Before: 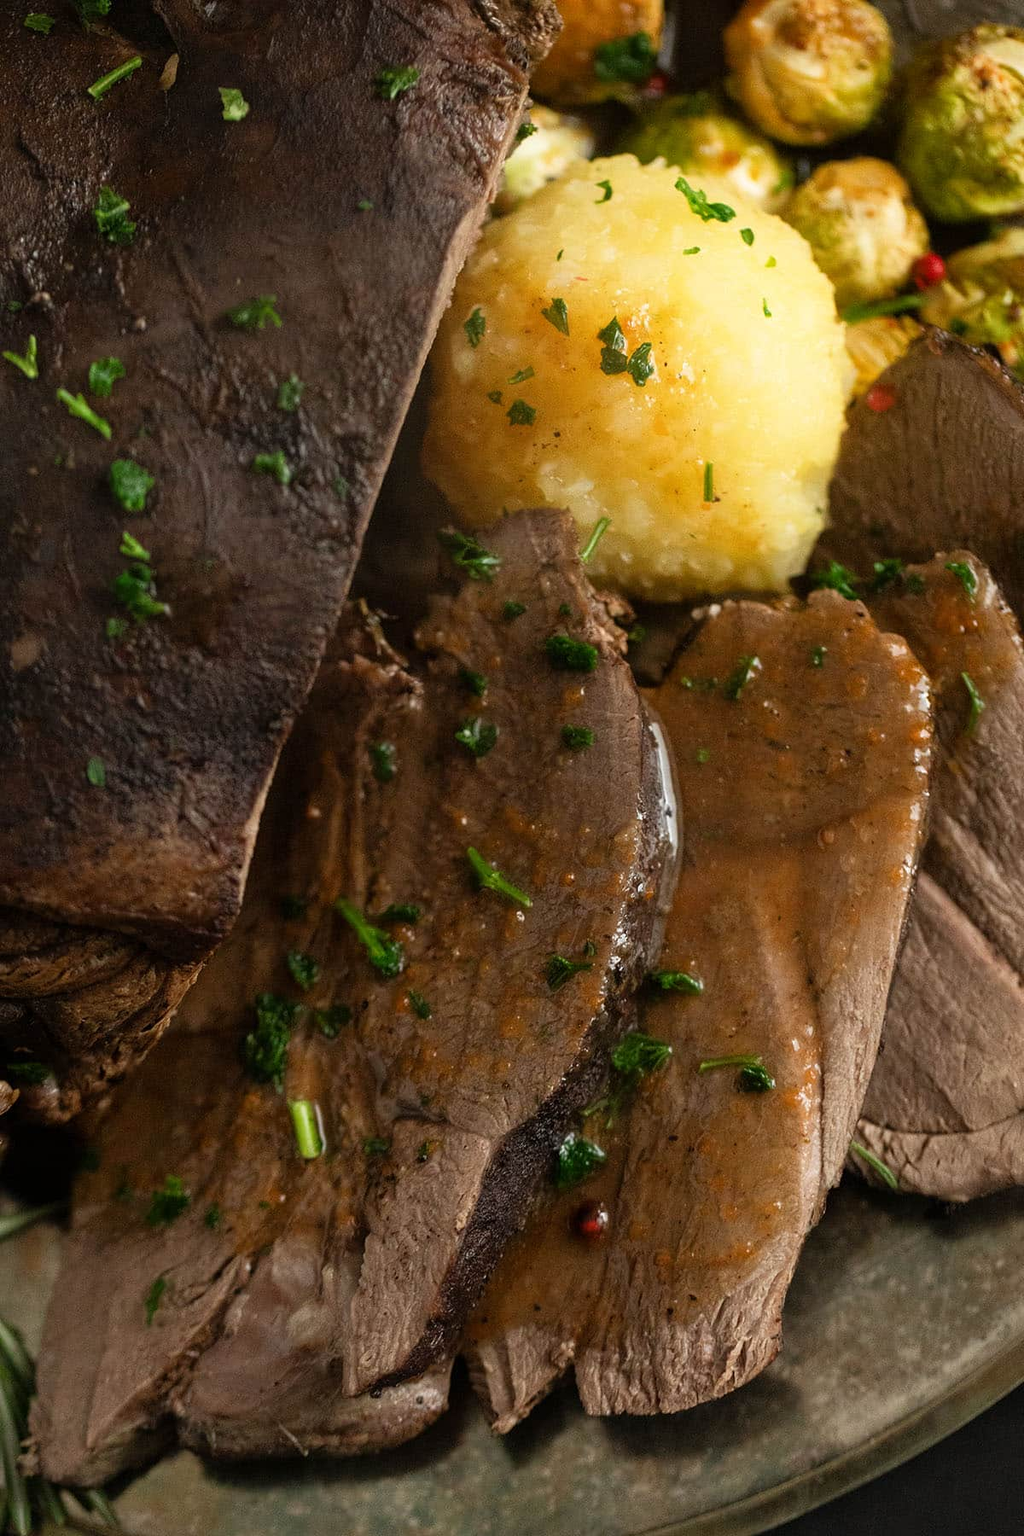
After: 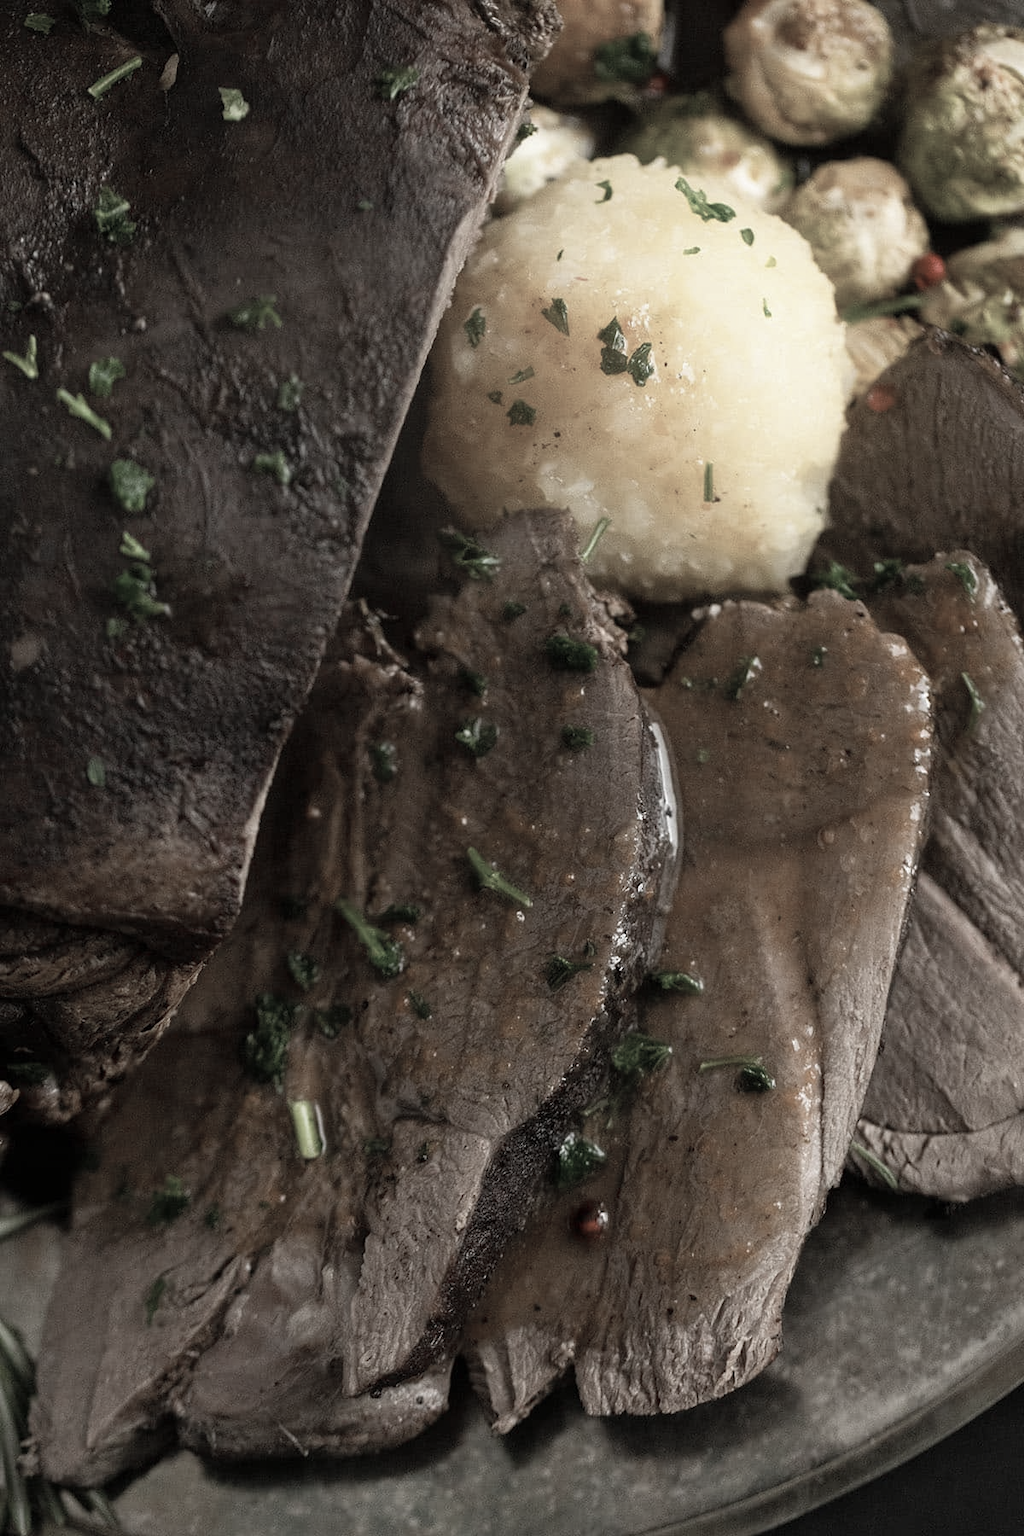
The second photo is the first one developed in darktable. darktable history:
color zones: curves: ch1 [(0, 0.34) (0.143, 0.164) (0.286, 0.152) (0.429, 0.176) (0.571, 0.173) (0.714, 0.188) (0.857, 0.199) (1, 0.34)]
